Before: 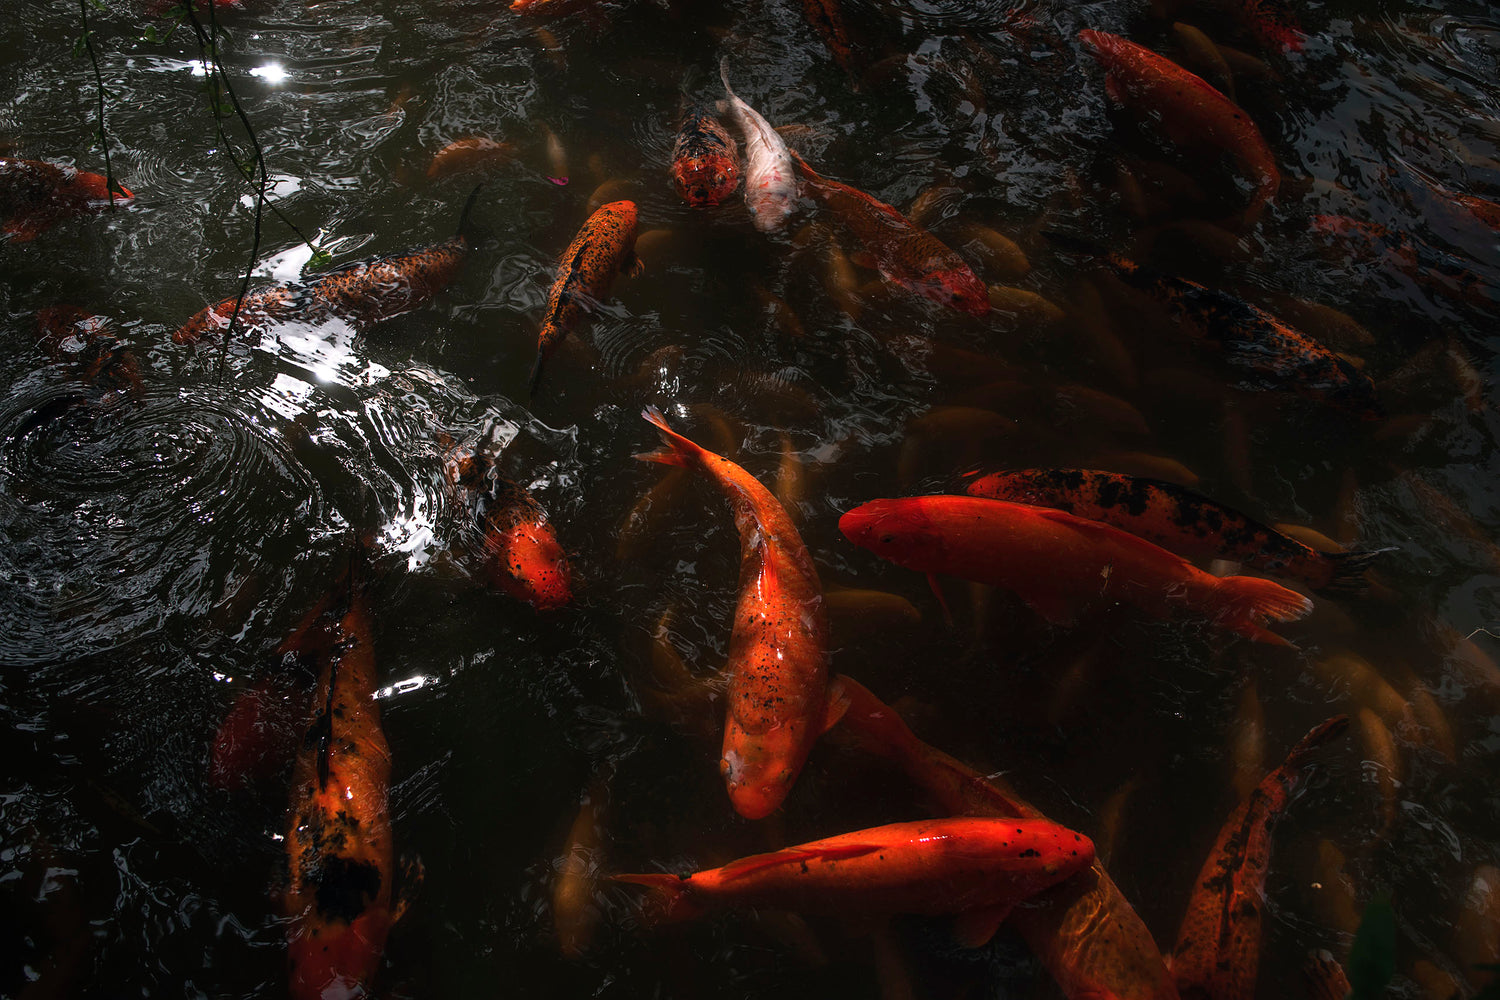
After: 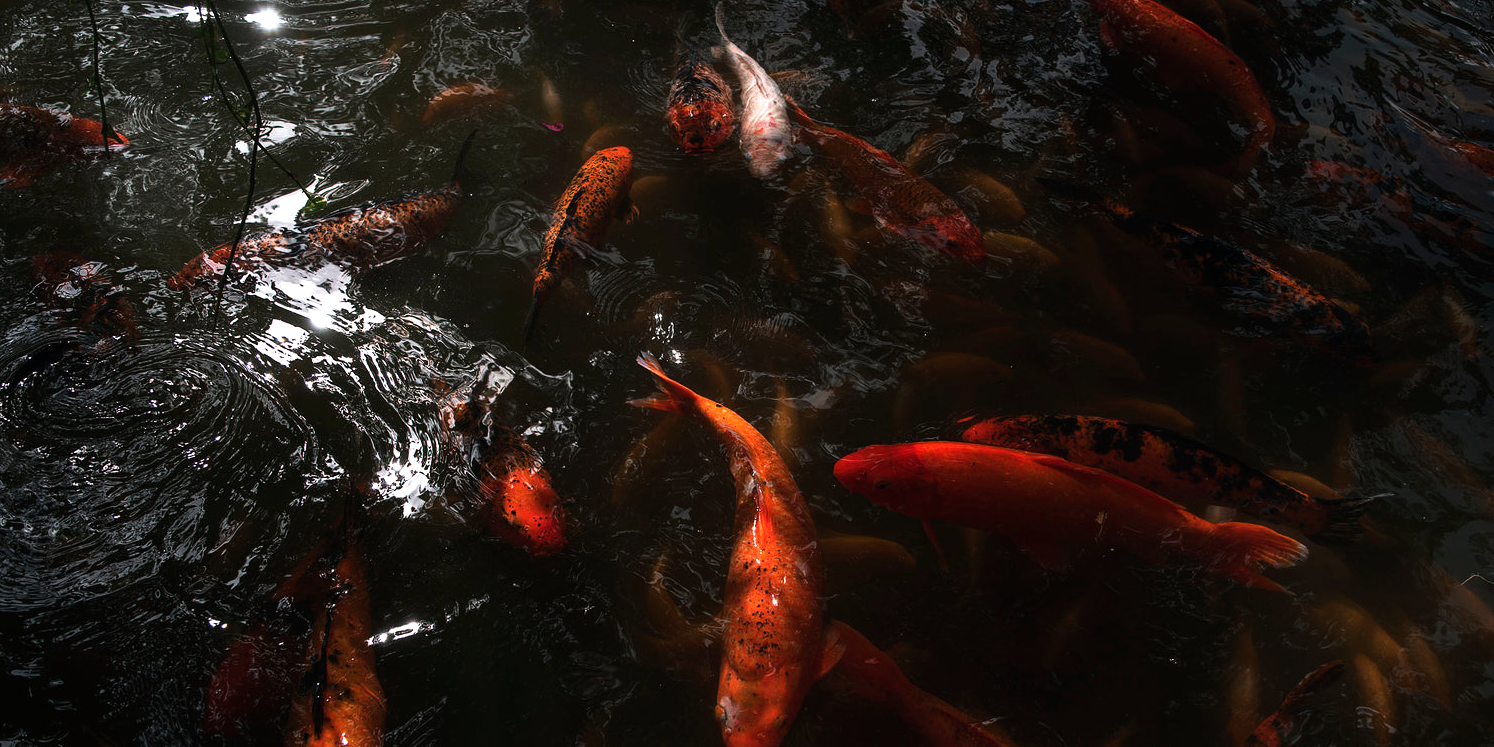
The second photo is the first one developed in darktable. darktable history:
crop: left 0.387%, top 5.469%, bottom 19.809%
tone equalizer: -8 EV -0.417 EV, -7 EV -0.389 EV, -6 EV -0.333 EV, -5 EV -0.222 EV, -3 EV 0.222 EV, -2 EV 0.333 EV, -1 EV 0.389 EV, +0 EV 0.417 EV, edges refinement/feathering 500, mask exposure compensation -1.57 EV, preserve details no
